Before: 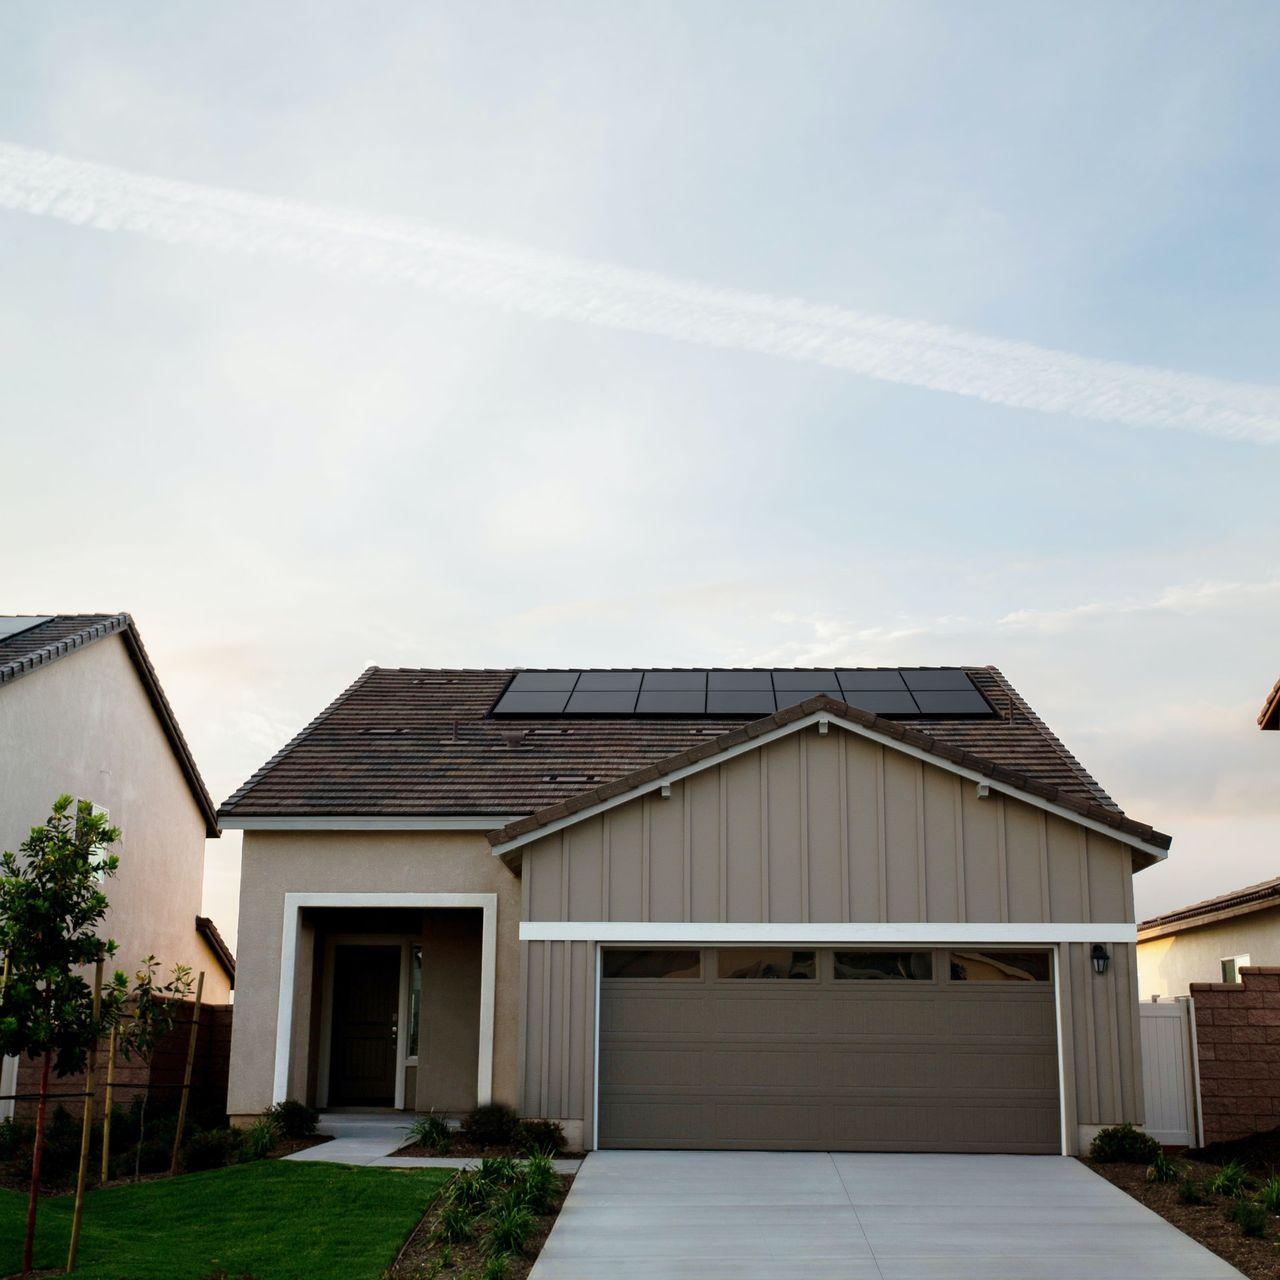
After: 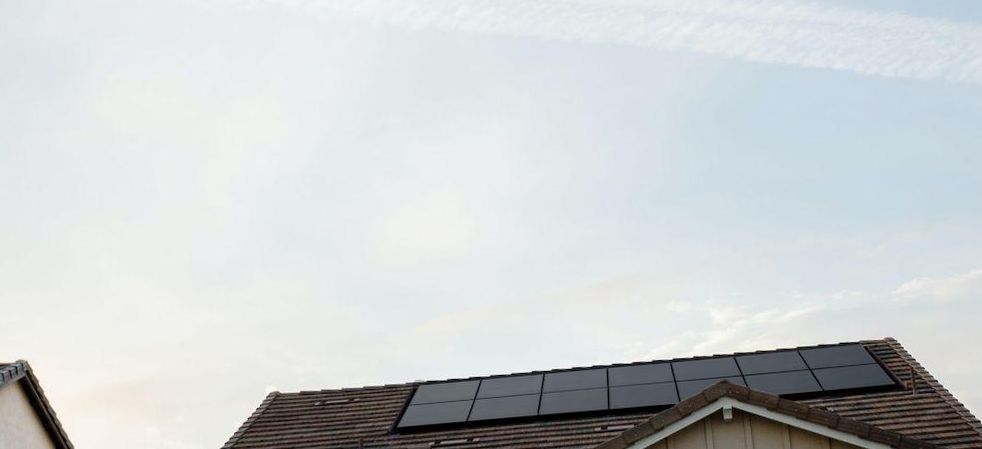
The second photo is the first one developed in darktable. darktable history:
rotate and perspective: rotation -5°, crop left 0.05, crop right 0.952, crop top 0.11, crop bottom 0.89
crop: left 7.036%, top 18.398%, right 14.379%, bottom 40.043%
